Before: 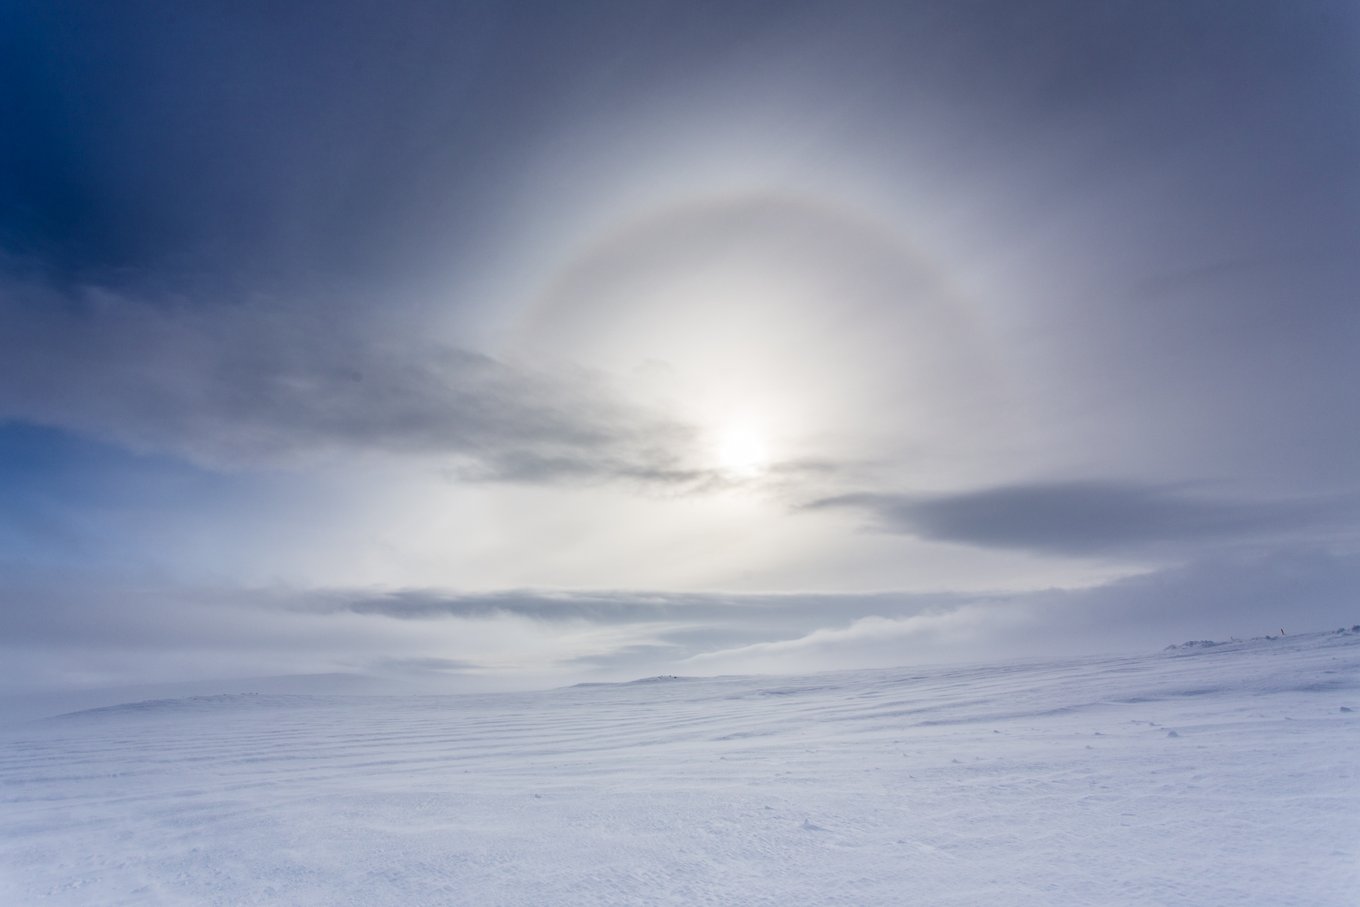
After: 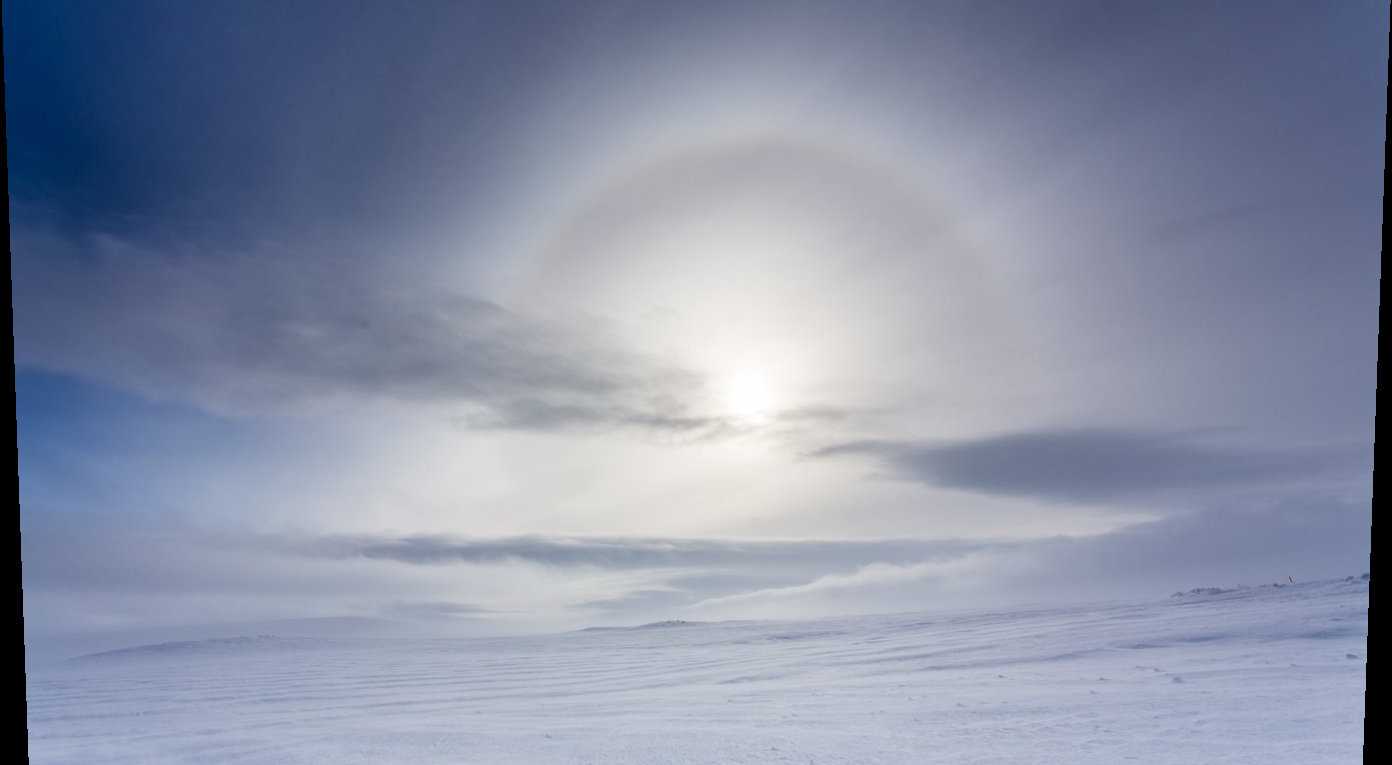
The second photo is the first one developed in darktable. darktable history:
crop: top 7.625%, bottom 8.027%
rotate and perspective: lens shift (vertical) 0.048, lens shift (horizontal) -0.024, automatic cropping off
